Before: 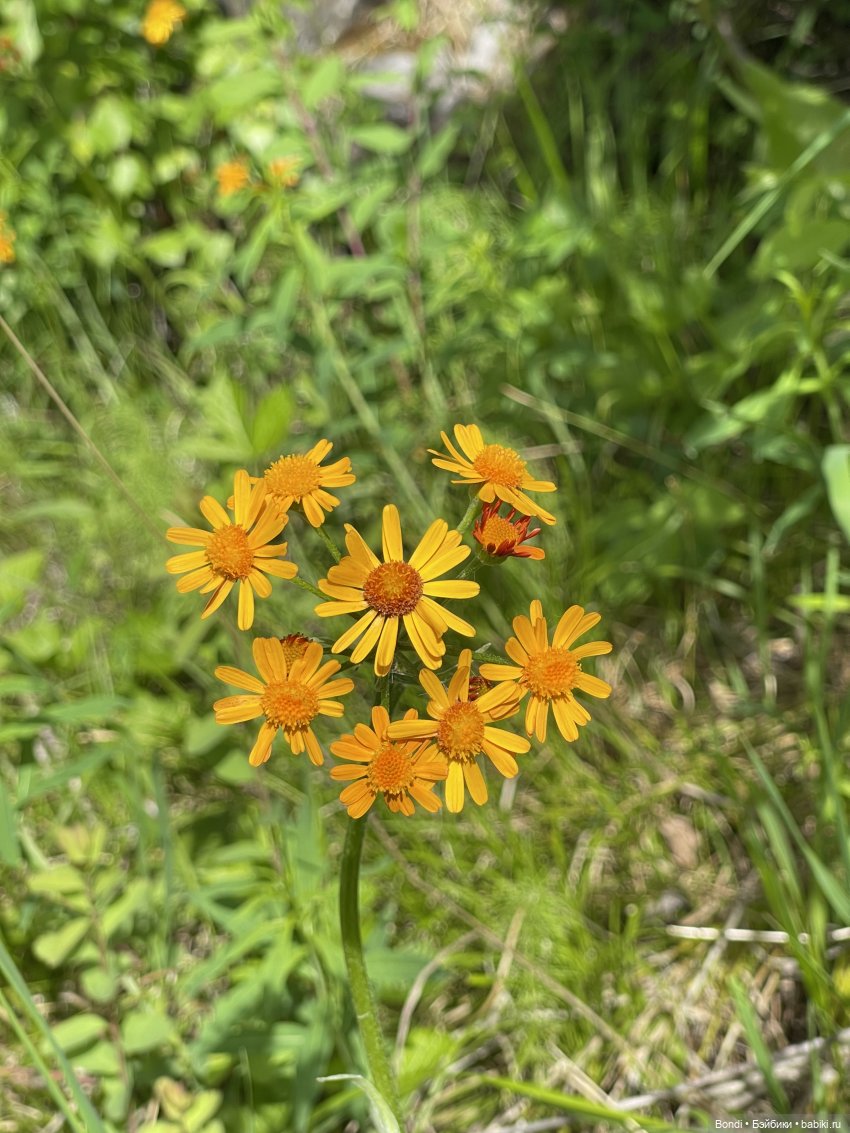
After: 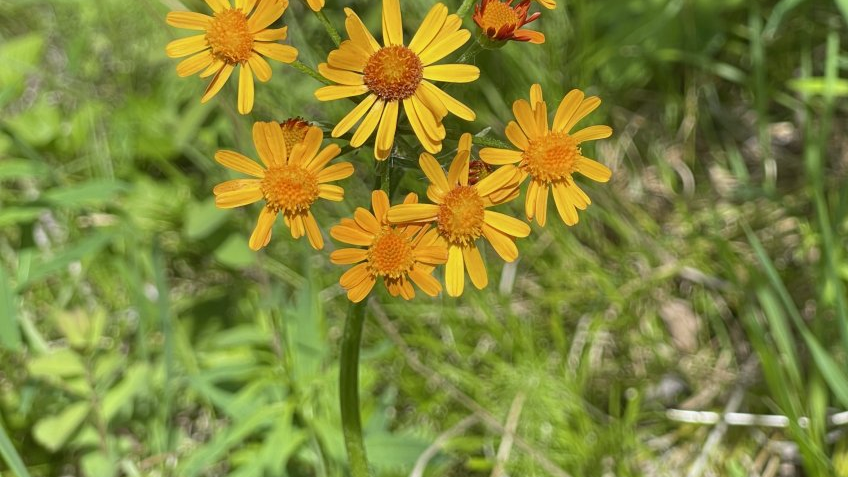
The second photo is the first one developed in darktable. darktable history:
crop: top 45.551%, bottom 12.262%
white balance: red 0.967, blue 1.049
